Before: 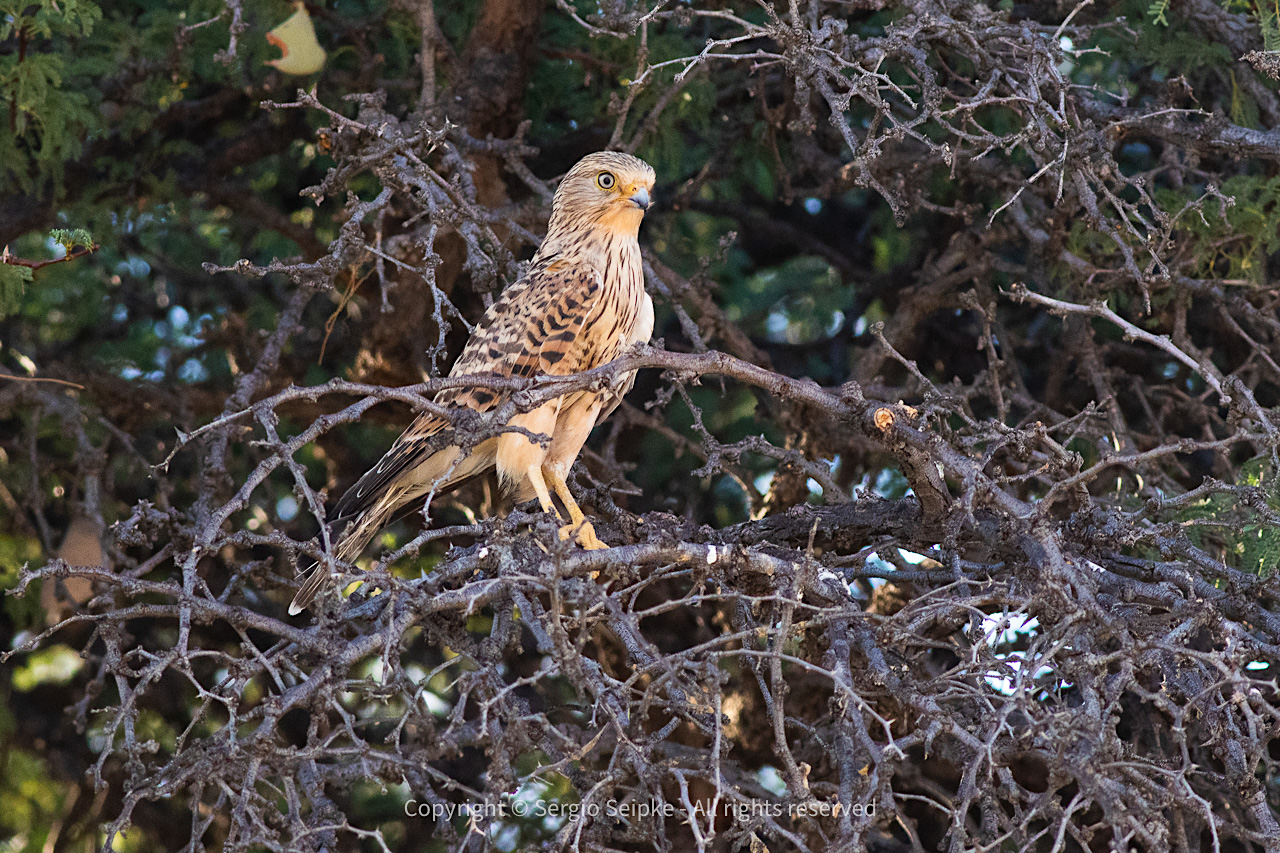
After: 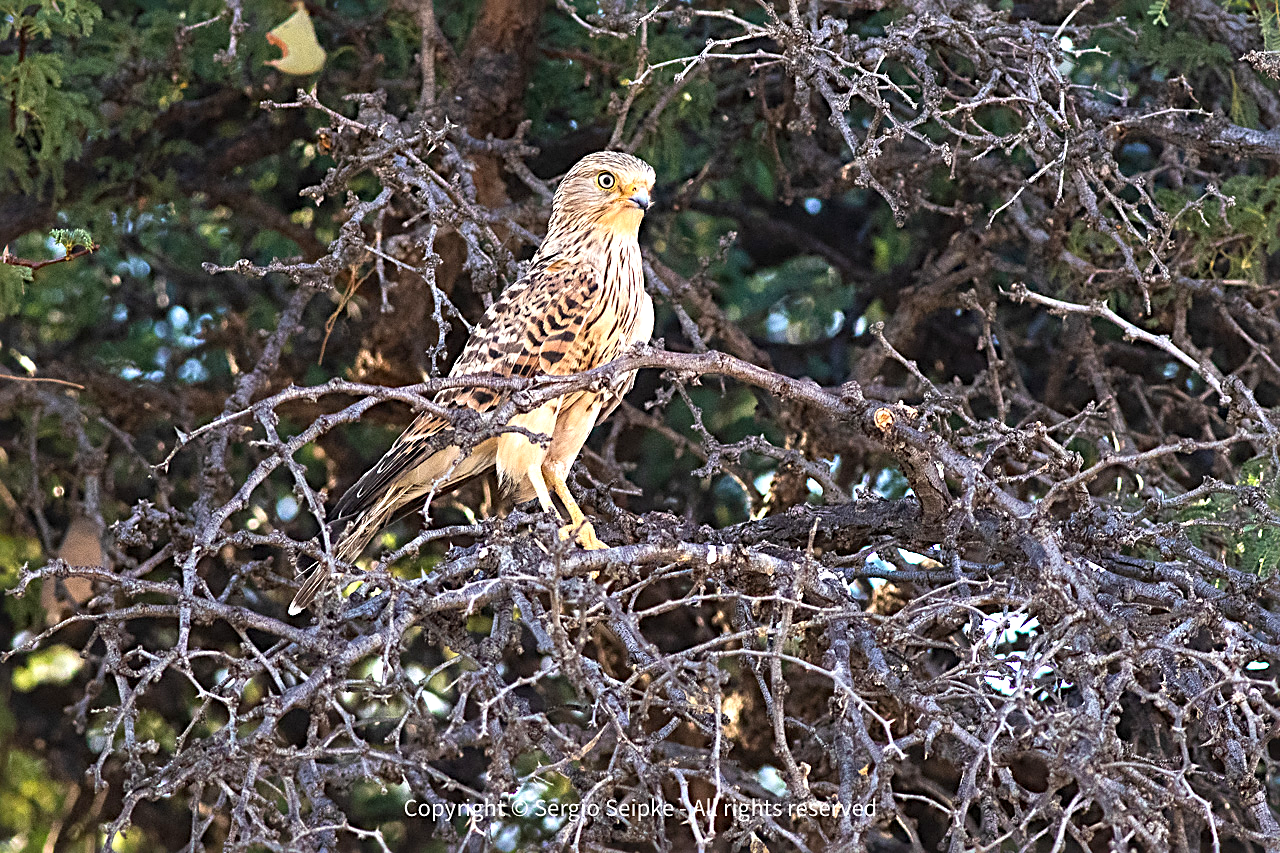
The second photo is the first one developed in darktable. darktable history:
exposure: exposure 0.6 EV, compensate highlight preservation false
sharpen: radius 4
